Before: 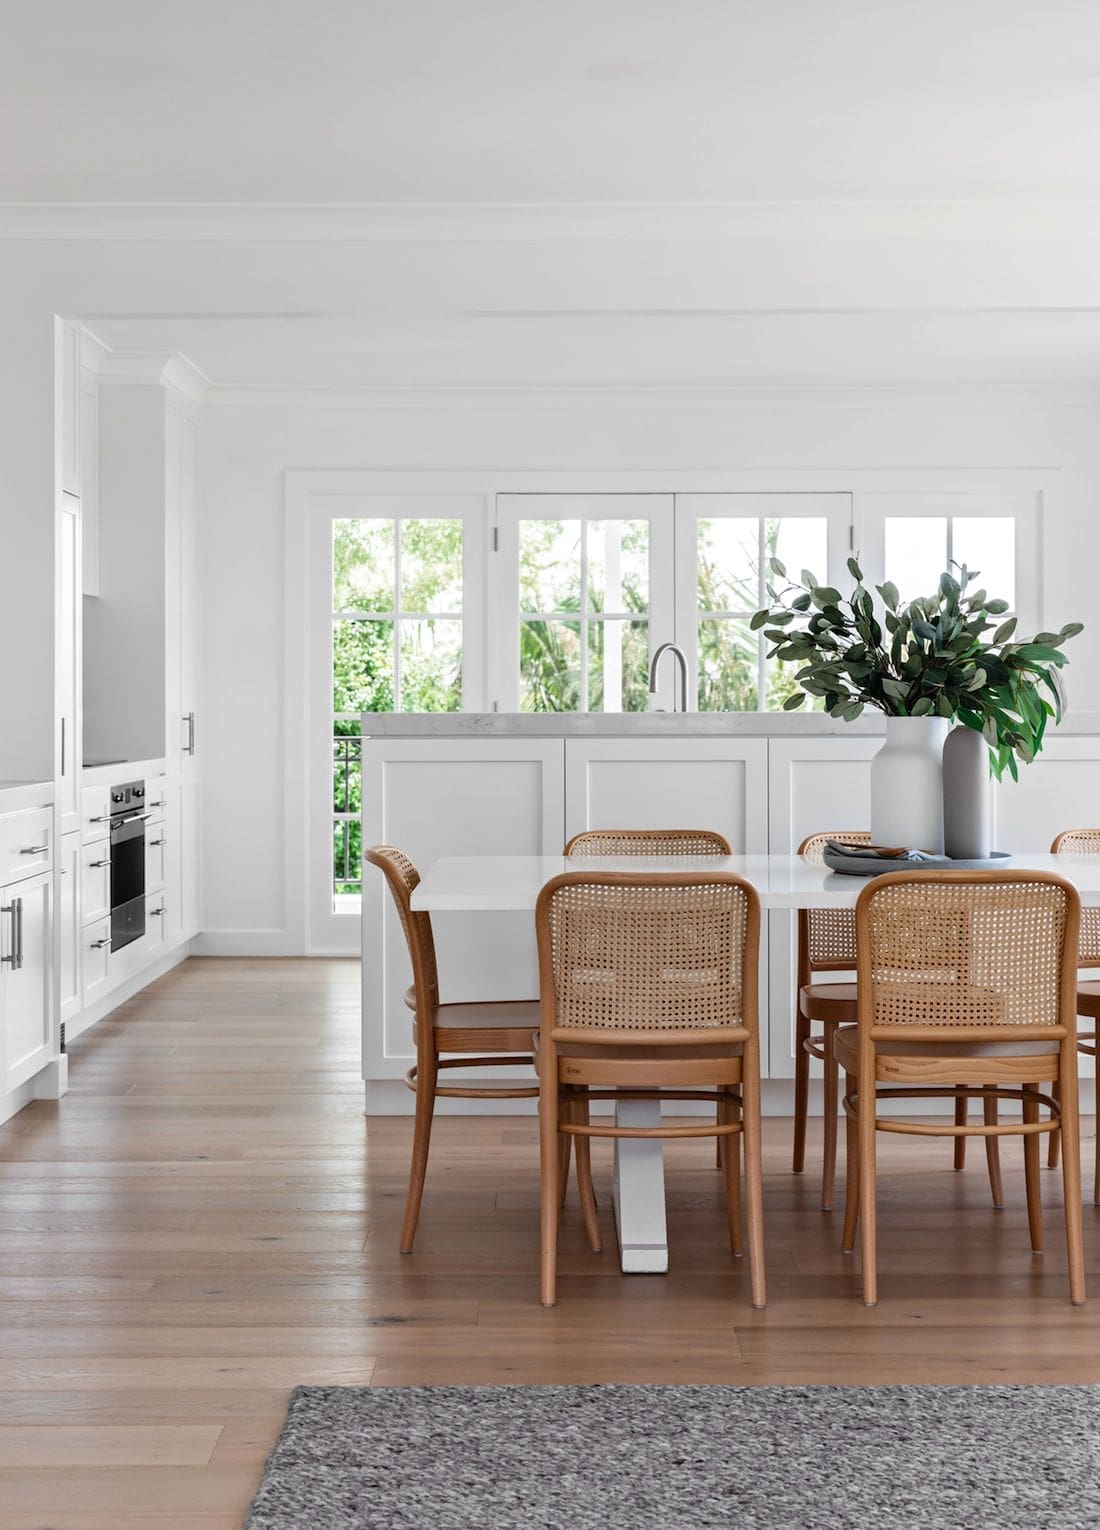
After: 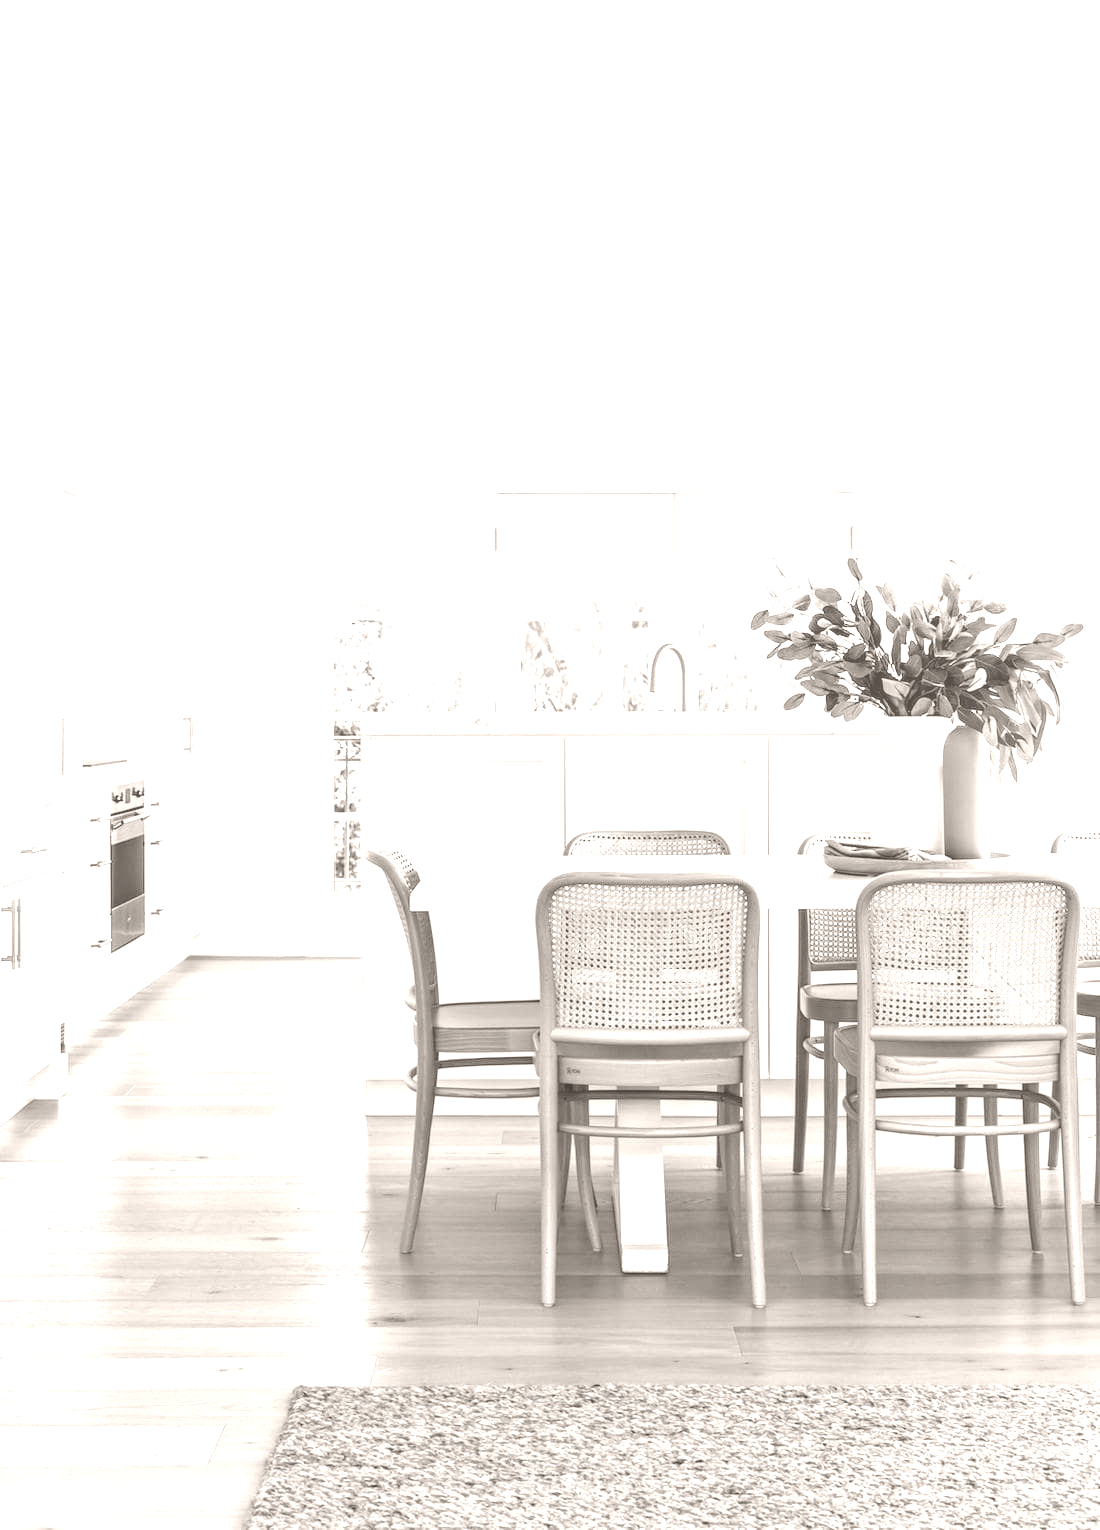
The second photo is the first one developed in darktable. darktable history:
colorize: hue 34.49°, saturation 35.33%, source mix 100%, lightness 55%, version 1
exposure: black level correction 0.001, exposure 0.5 EV, compensate exposure bias true, compensate highlight preservation false
local contrast: on, module defaults
